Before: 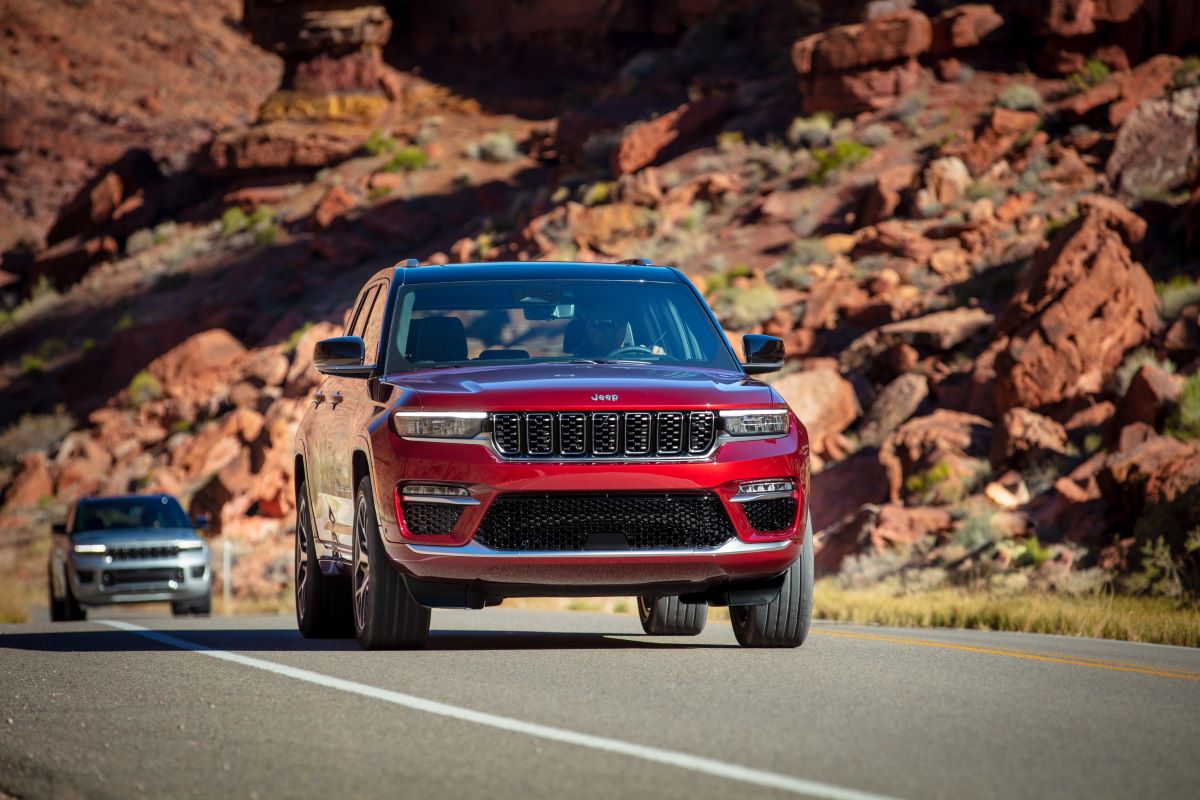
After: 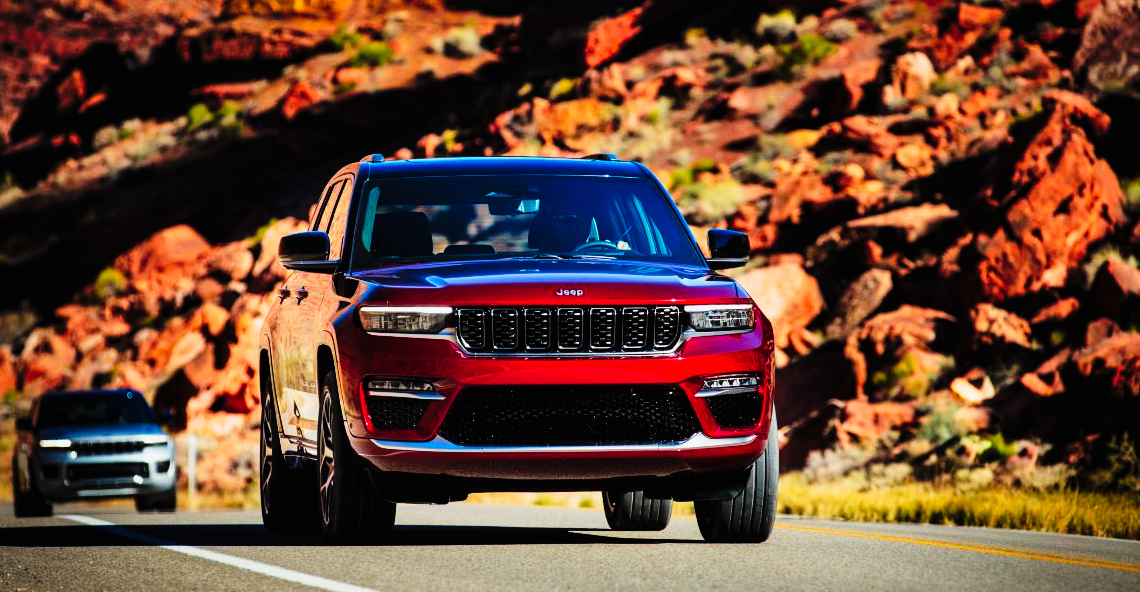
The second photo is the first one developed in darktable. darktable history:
crop and rotate: left 2.991%, top 13.302%, right 1.981%, bottom 12.636%
exposure: exposure -0.293 EV, compensate highlight preservation false
contrast brightness saturation: contrast -0.02, brightness -0.01, saturation 0.03
filmic rgb: black relative exposure -7.65 EV, white relative exposure 4.56 EV, hardness 3.61
shadows and highlights: radius 108.52, shadows 40.68, highlights -72.88, low approximation 0.01, soften with gaussian
tone curve: curves: ch0 [(0, 0) (0.003, 0.003) (0.011, 0.006) (0.025, 0.01) (0.044, 0.015) (0.069, 0.02) (0.1, 0.027) (0.136, 0.036) (0.177, 0.05) (0.224, 0.07) (0.277, 0.12) (0.335, 0.208) (0.399, 0.334) (0.468, 0.473) (0.543, 0.636) (0.623, 0.795) (0.709, 0.907) (0.801, 0.97) (0.898, 0.989) (1, 1)], preserve colors none
